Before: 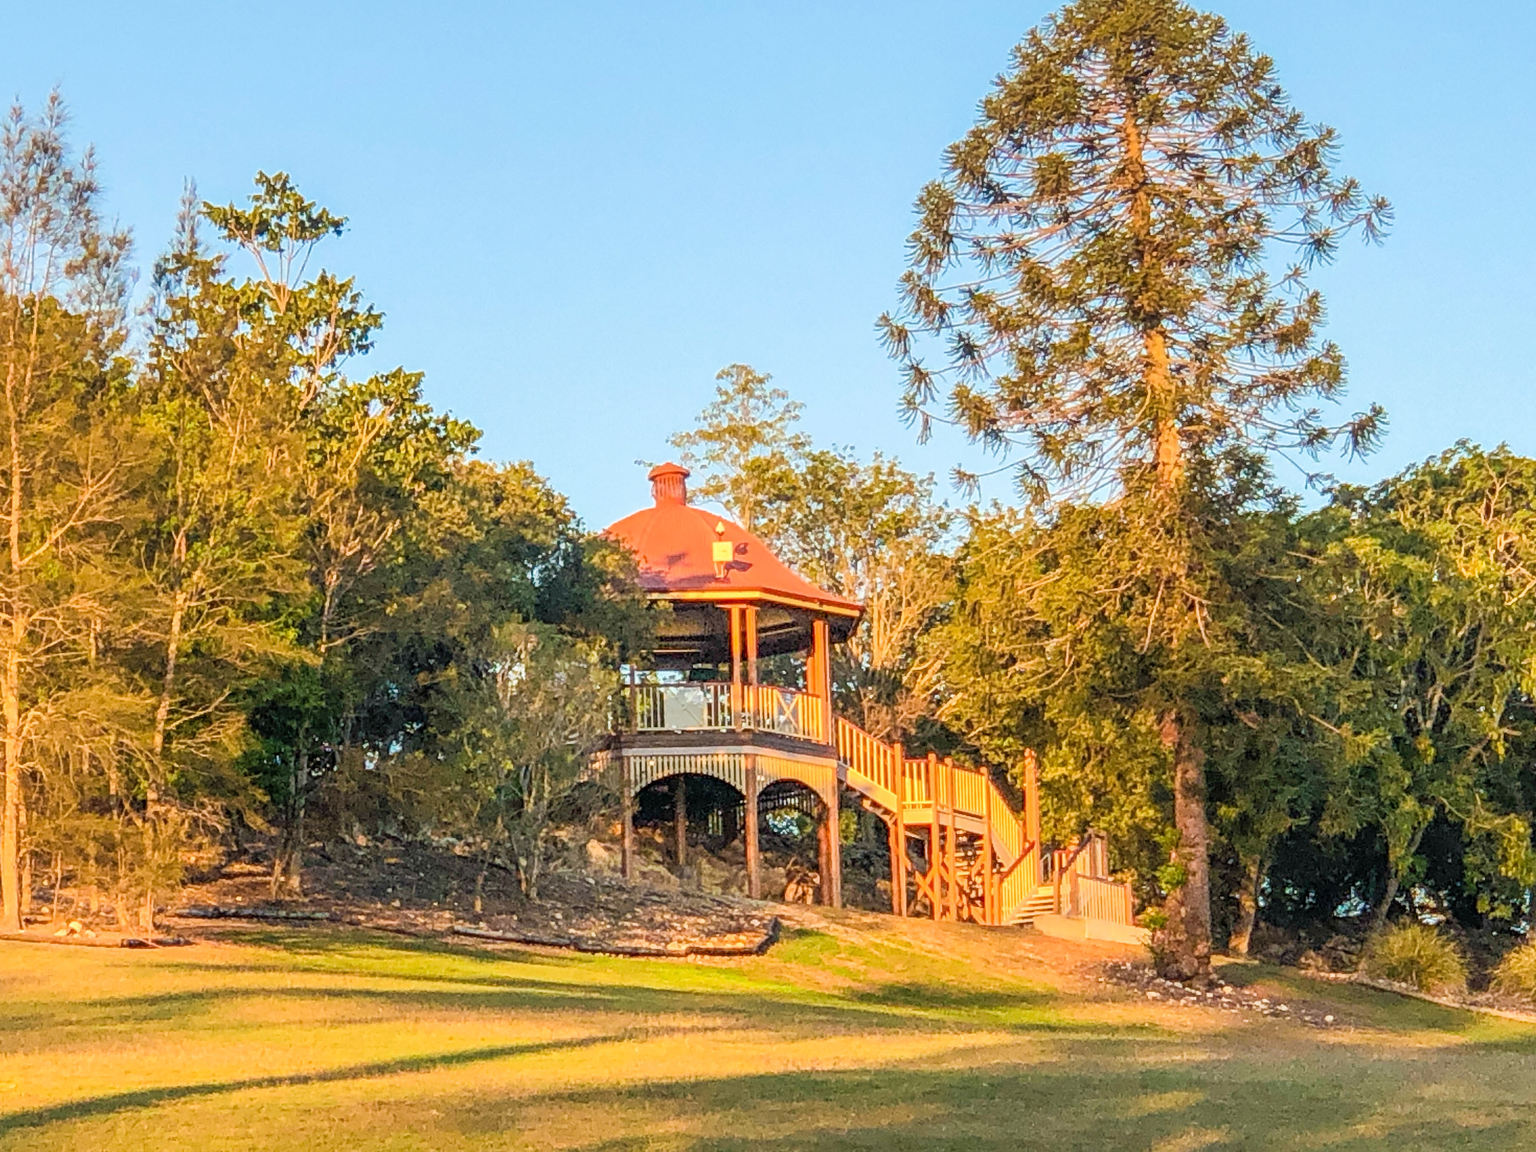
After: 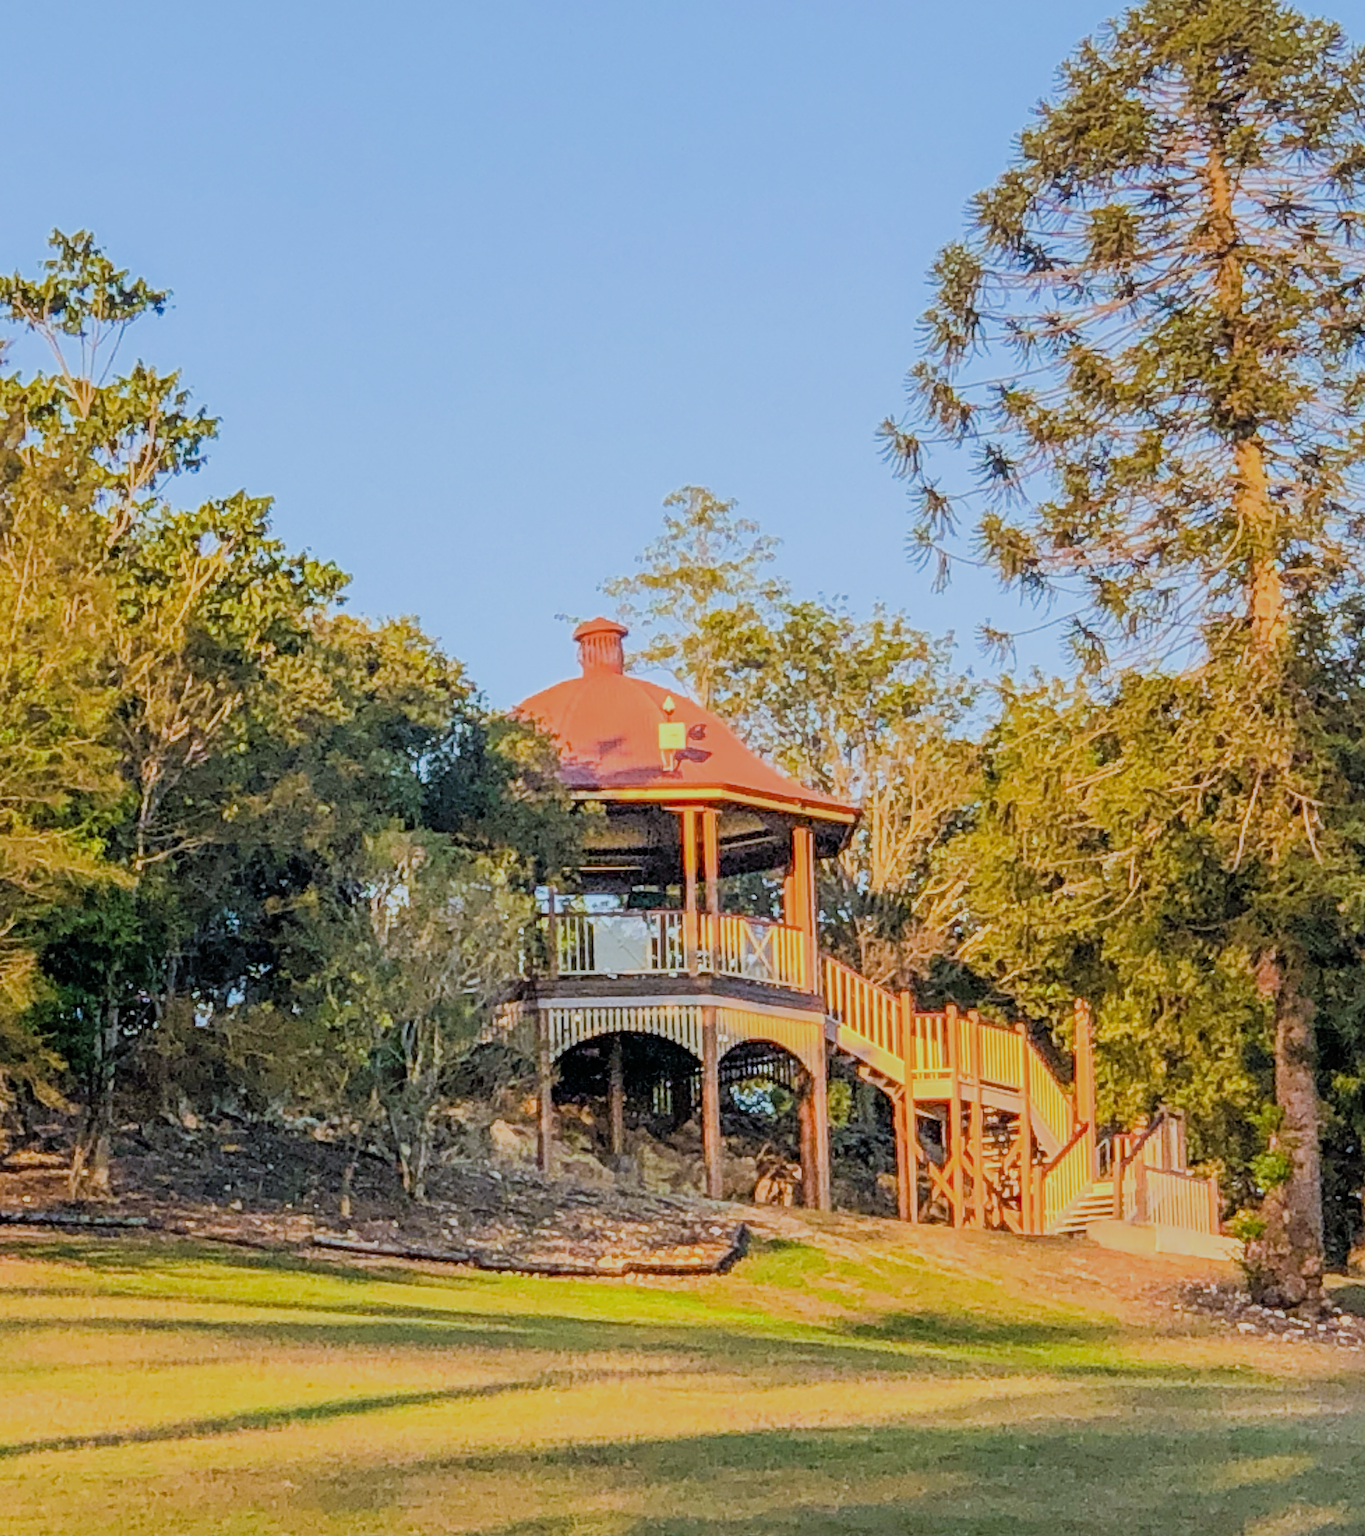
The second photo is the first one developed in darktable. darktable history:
crop and rotate: left 14.292%, right 19.041%
filmic rgb: black relative exposure -7.65 EV, white relative exposure 4.56 EV, hardness 3.61
white balance: red 0.926, green 1.003, blue 1.133
